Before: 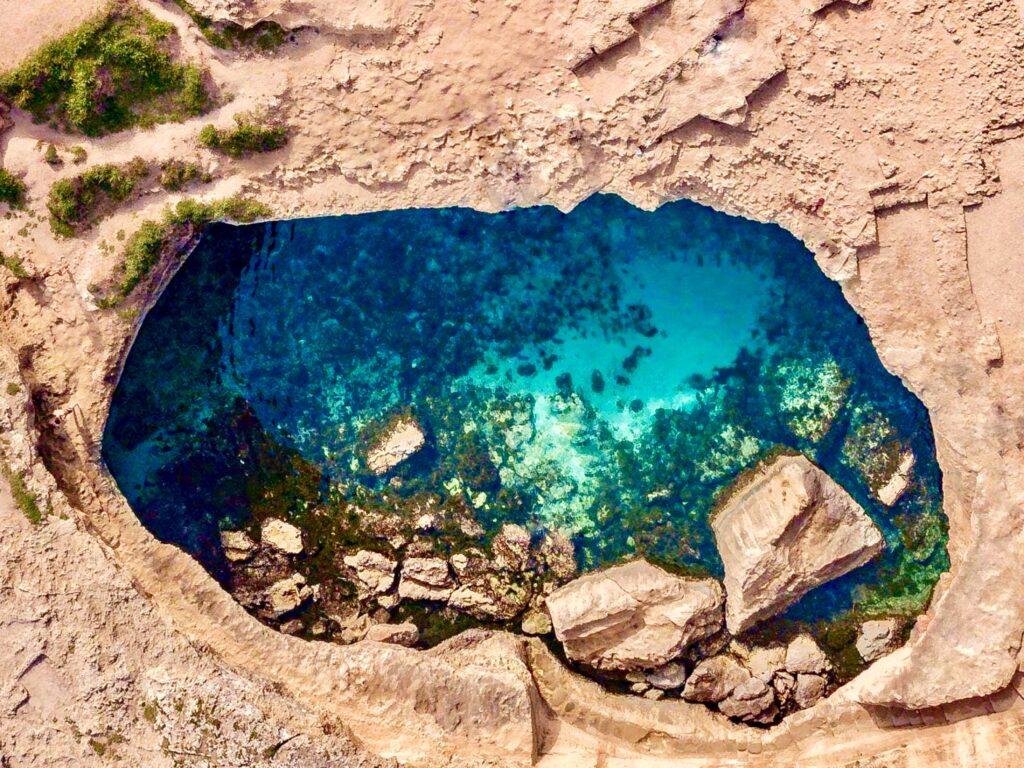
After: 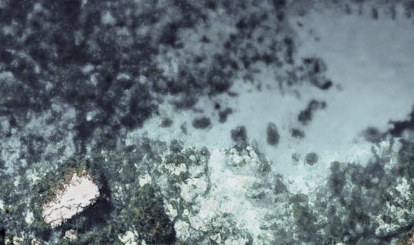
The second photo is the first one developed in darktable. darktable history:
white balance: red 0.926, green 1.003, blue 1.133
color balance rgb: shadows lift › chroma 1%, shadows lift › hue 113°, highlights gain › chroma 0.2%, highlights gain › hue 333°, perceptual saturation grading › global saturation 20%, perceptual saturation grading › highlights -25%, perceptual saturation grading › shadows 25%, contrast -10%
color correction: saturation 0.2
filmic rgb: black relative exposure -7.65 EV, hardness 4.02, contrast 1.1, highlights saturation mix -30%
crop: left 31.751%, top 32.172%, right 27.8%, bottom 35.83%
shadows and highlights: soften with gaussian
tone curve: curves: ch0 [(0, 0) (0.003, 0.002) (0.011, 0.009) (0.025, 0.02) (0.044, 0.036) (0.069, 0.057) (0.1, 0.081) (0.136, 0.115) (0.177, 0.153) (0.224, 0.202) (0.277, 0.264) (0.335, 0.333) (0.399, 0.409) (0.468, 0.491) (0.543, 0.58) (0.623, 0.675) (0.709, 0.777) (0.801, 0.88) (0.898, 0.98) (1, 1)], preserve colors none
